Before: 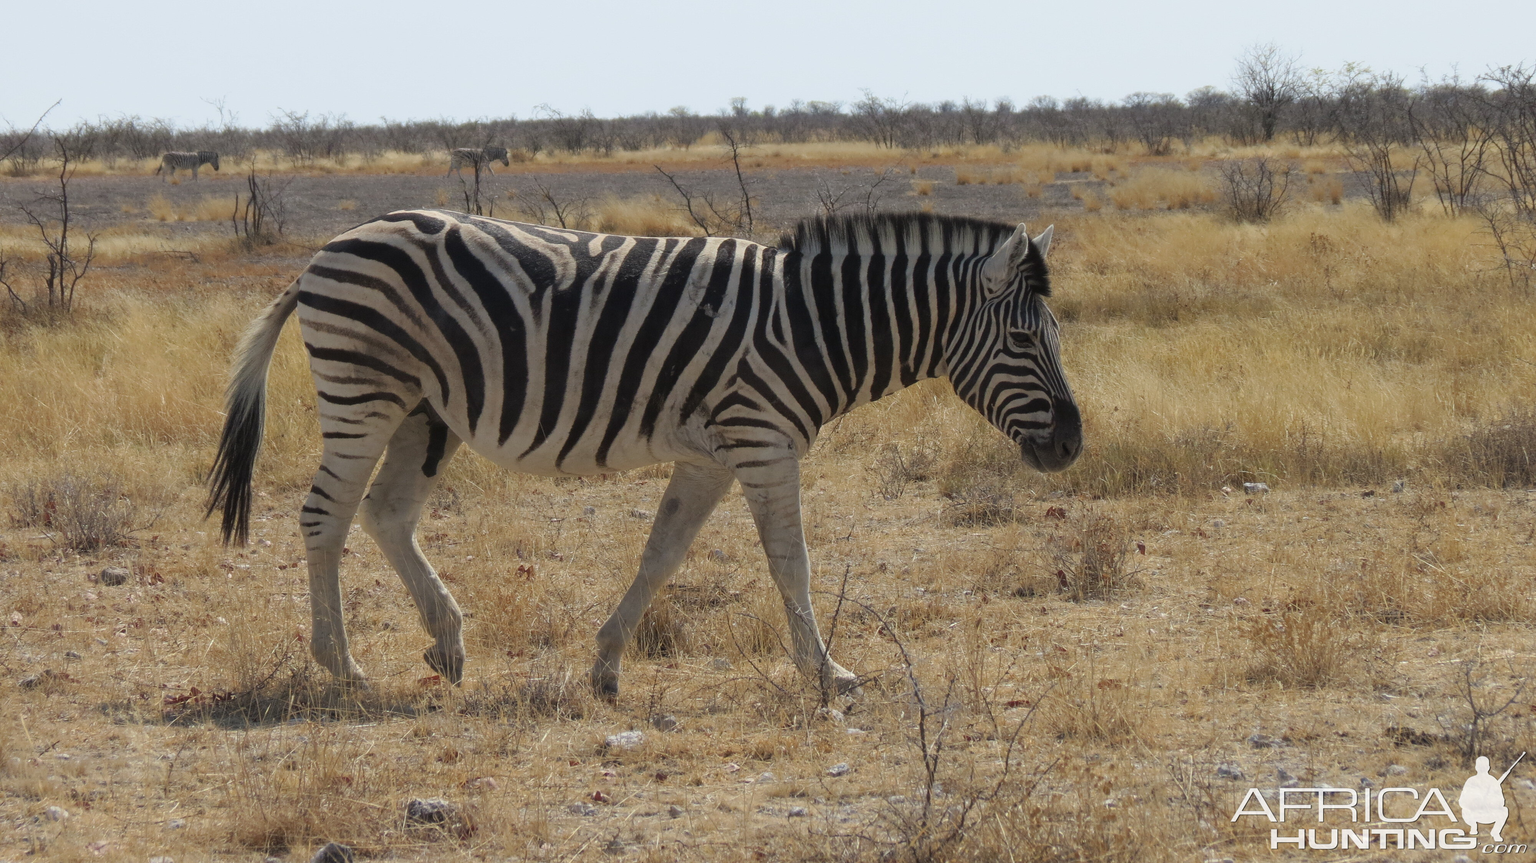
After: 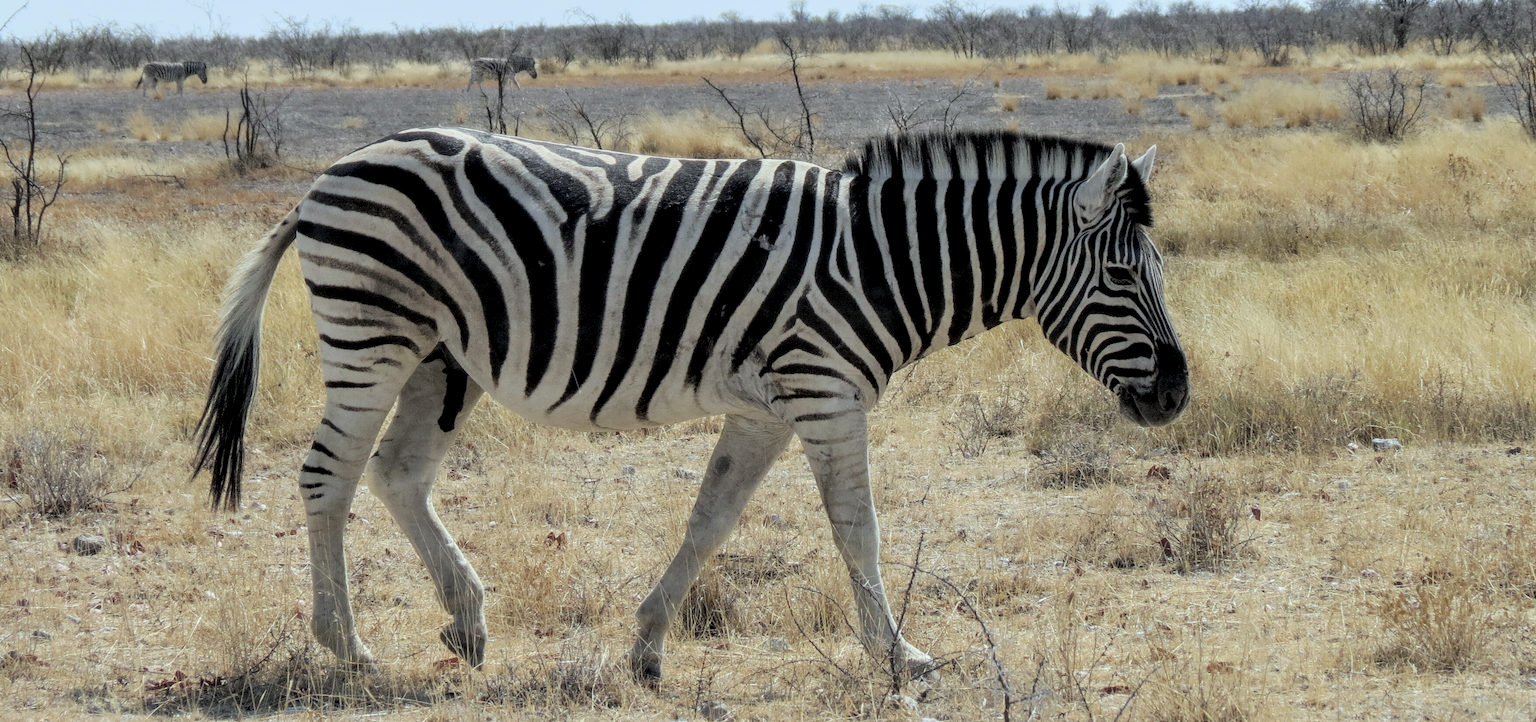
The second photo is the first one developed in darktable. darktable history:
haze removal: strength -0.05
exposure: exposure 0.178 EV, compensate exposure bias true, compensate highlight preservation false
filmic rgb: black relative exposure -7.65 EV, white relative exposure 4.56 EV, hardness 3.61, color science v6 (2022)
white balance: red 0.925, blue 1.046
crop and rotate: left 2.425%, top 11.305%, right 9.6%, bottom 15.08%
contrast brightness saturation: brightness 0.15
local contrast: highlights 60%, shadows 60%, detail 160%
